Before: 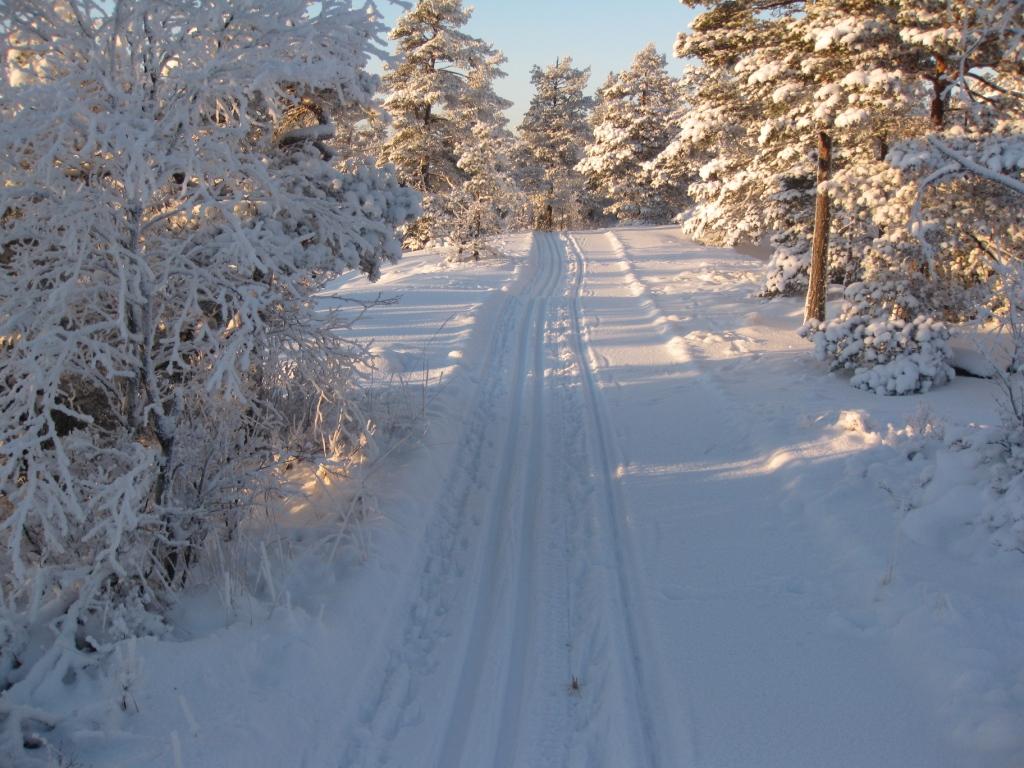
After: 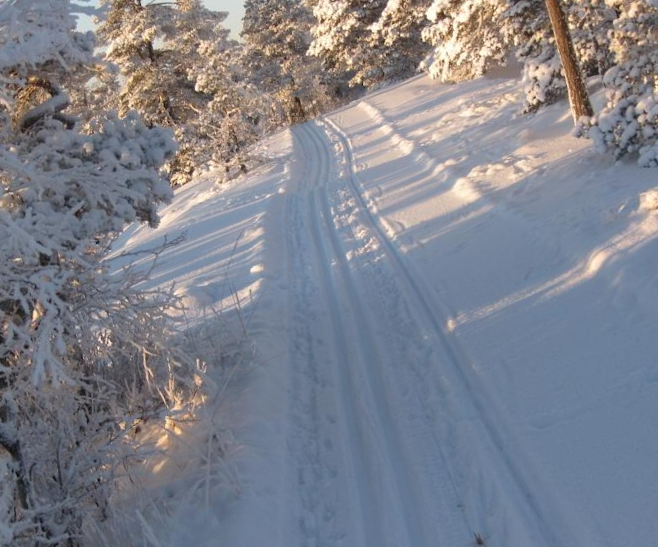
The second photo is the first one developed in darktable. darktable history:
crop and rotate: angle 19.37°, left 6.792%, right 4.081%, bottom 1.17%
